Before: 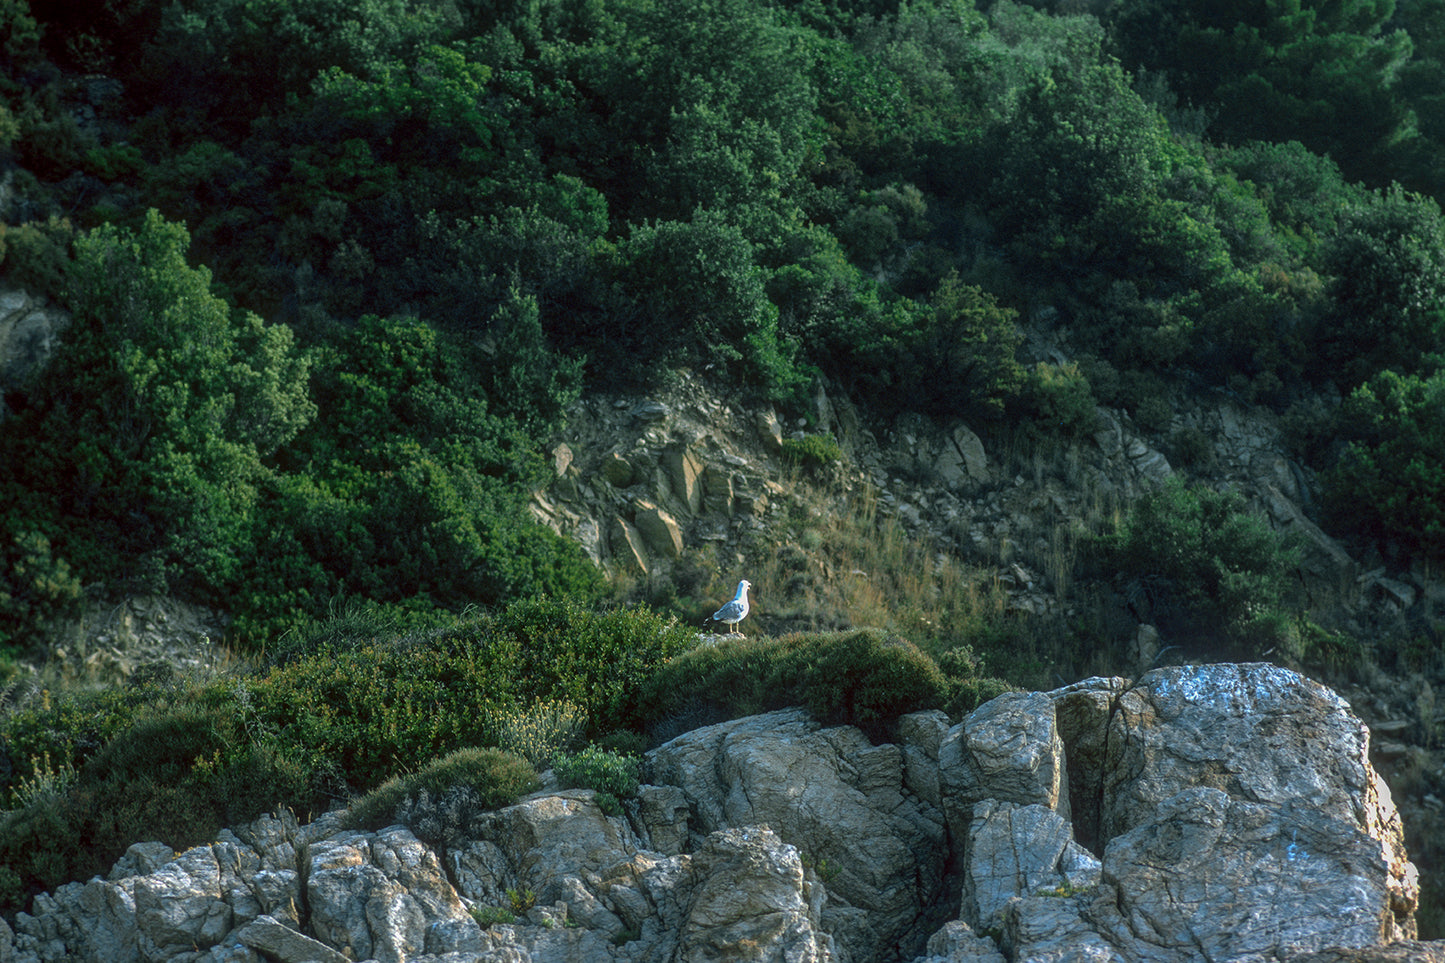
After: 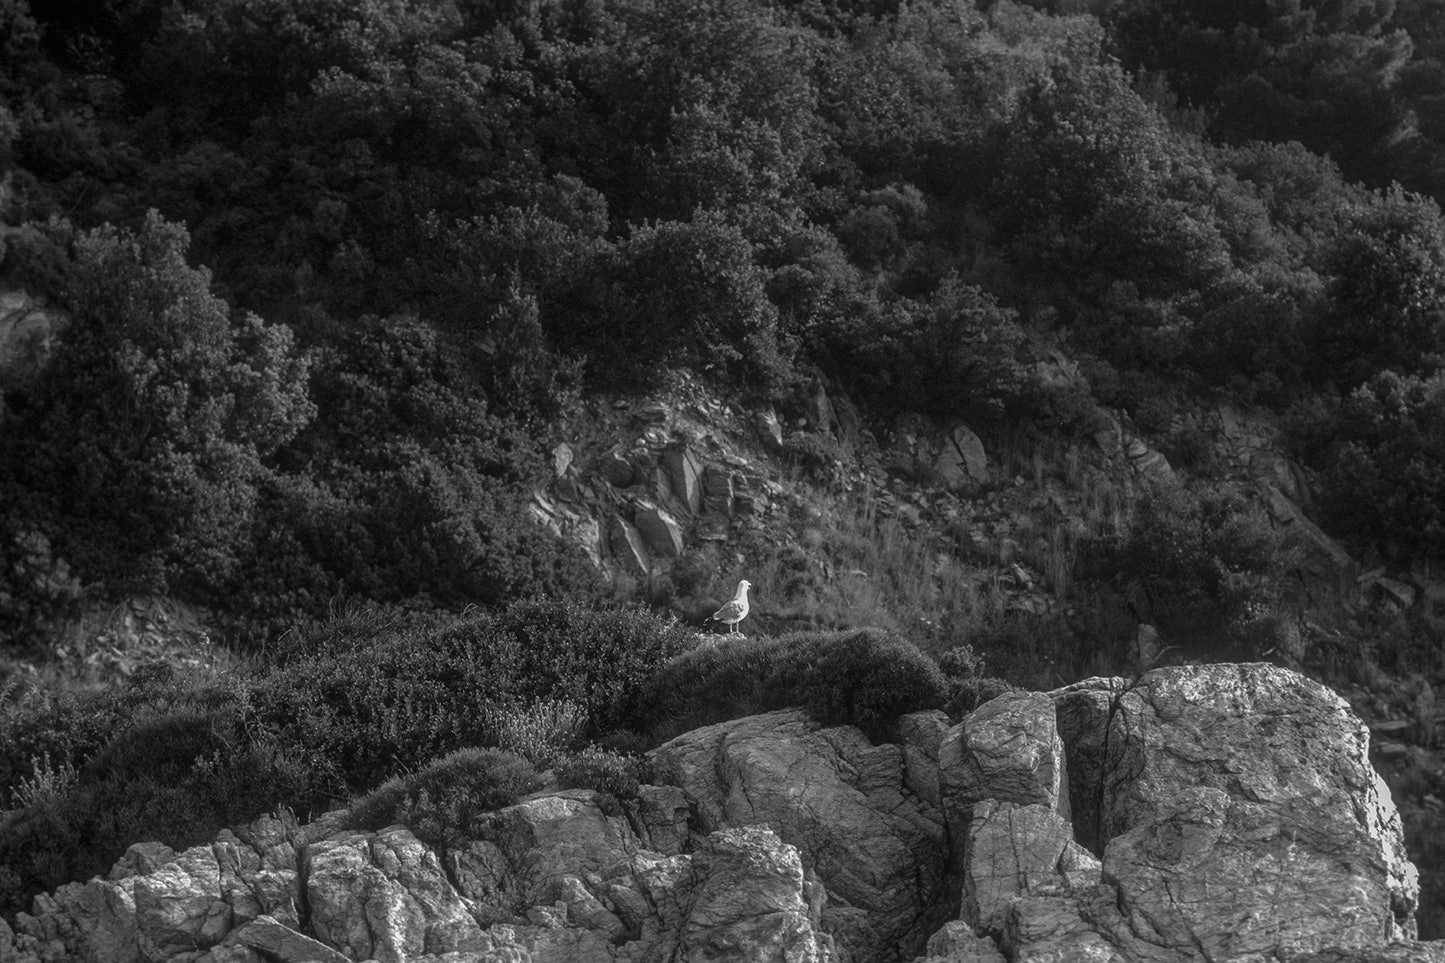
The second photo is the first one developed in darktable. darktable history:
local contrast: mode bilateral grid, contrast 100, coarseness 100, detail 91%, midtone range 0.2
color calibration: output gray [0.21, 0.42, 0.37, 0], gray › normalize channels true, illuminant same as pipeline (D50), adaptation XYZ, x 0.346, y 0.359, gamut compression 0
